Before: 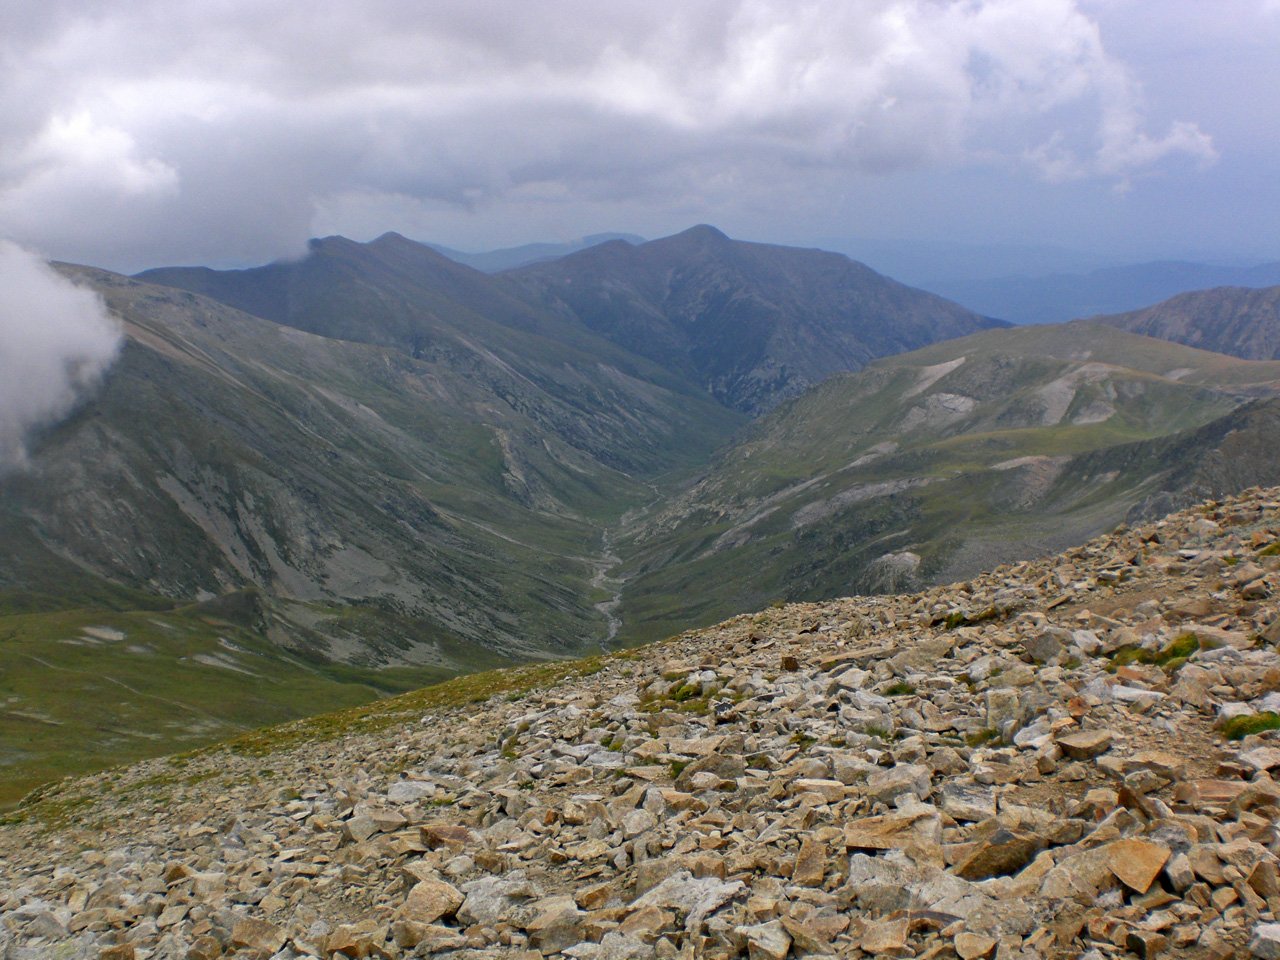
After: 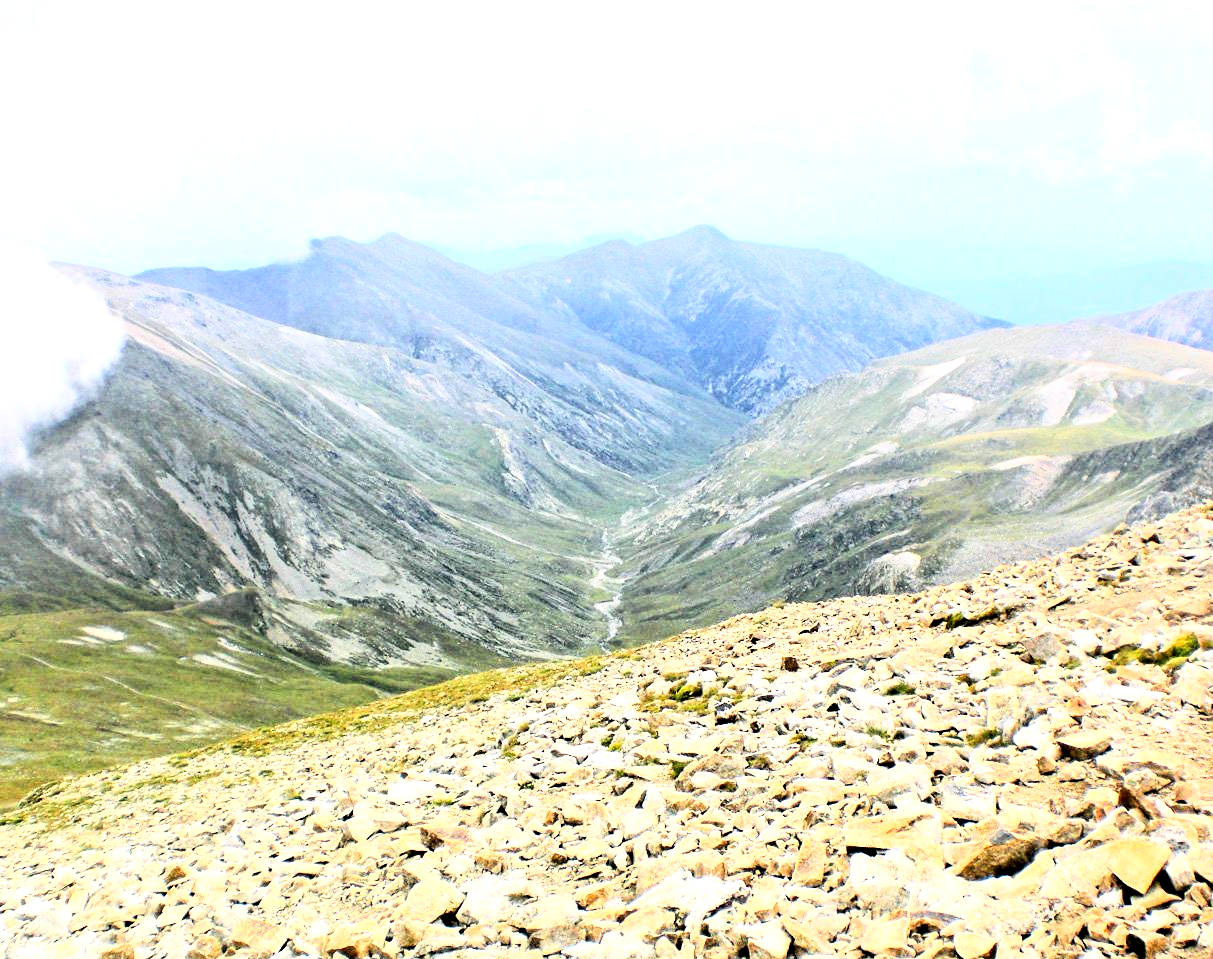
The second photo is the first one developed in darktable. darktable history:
local contrast: highlights 123%, shadows 126%, detail 140%, midtone range 0.254
crop and rotate: right 5.167%
rgb curve: curves: ch0 [(0, 0) (0.21, 0.15) (0.24, 0.21) (0.5, 0.75) (0.75, 0.96) (0.89, 0.99) (1, 1)]; ch1 [(0, 0.02) (0.21, 0.13) (0.25, 0.2) (0.5, 0.67) (0.75, 0.9) (0.89, 0.97) (1, 1)]; ch2 [(0, 0.02) (0.21, 0.13) (0.25, 0.2) (0.5, 0.67) (0.75, 0.9) (0.89, 0.97) (1, 1)], compensate middle gray true
exposure: black level correction 0, exposure 1.173 EV, compensate exposure bias true, compensate highlight preservation false
